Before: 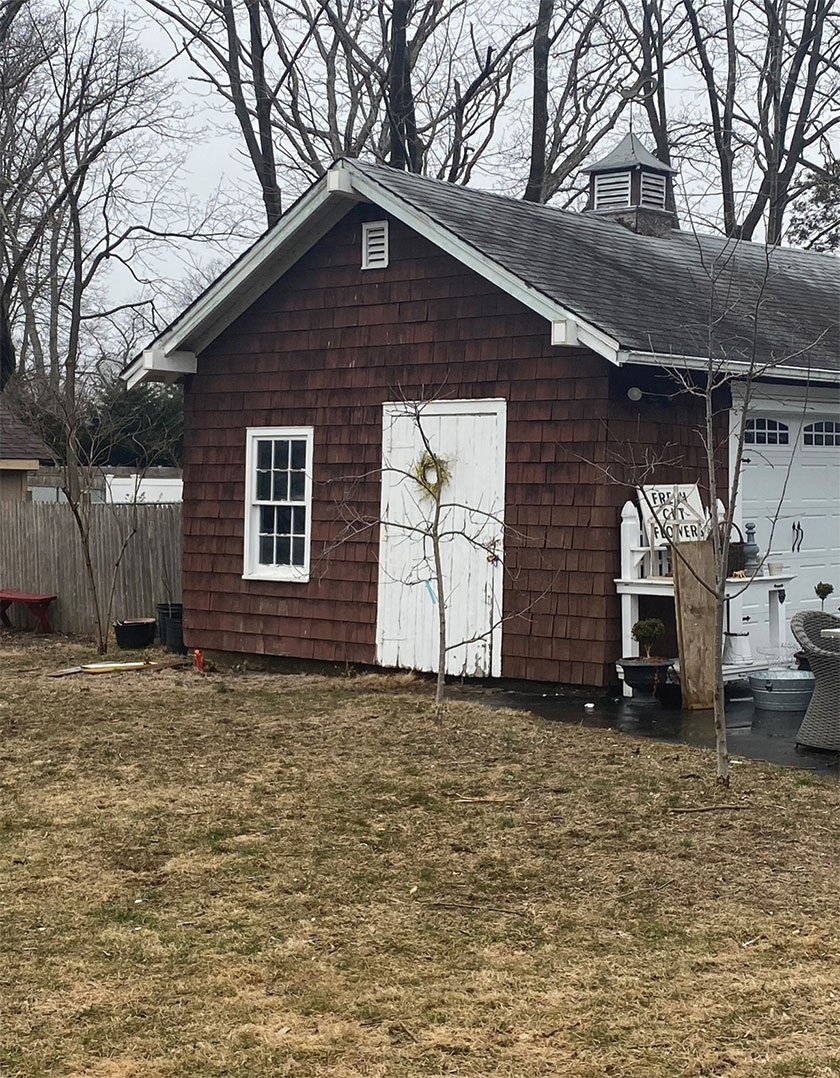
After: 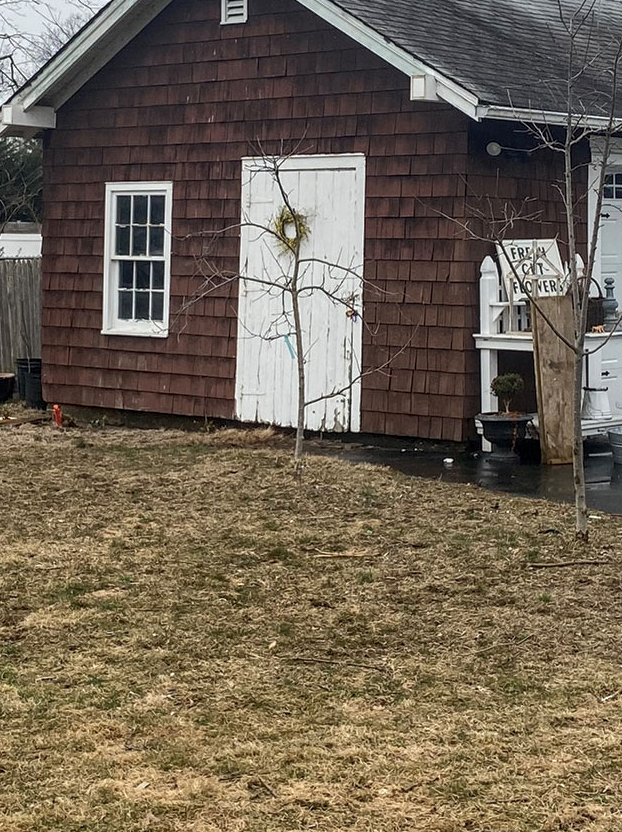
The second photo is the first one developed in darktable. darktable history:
crop: left 16.87%, top 22.785%, right 8.981%
local contrast: on, module defaults
